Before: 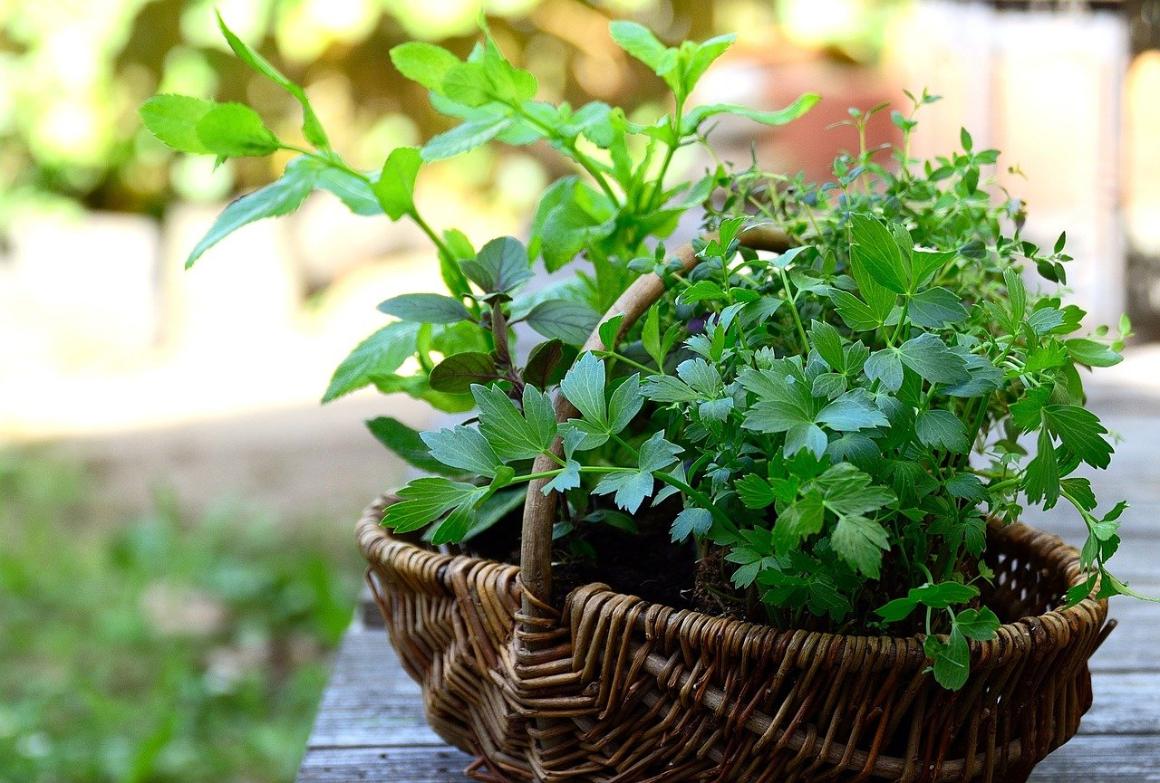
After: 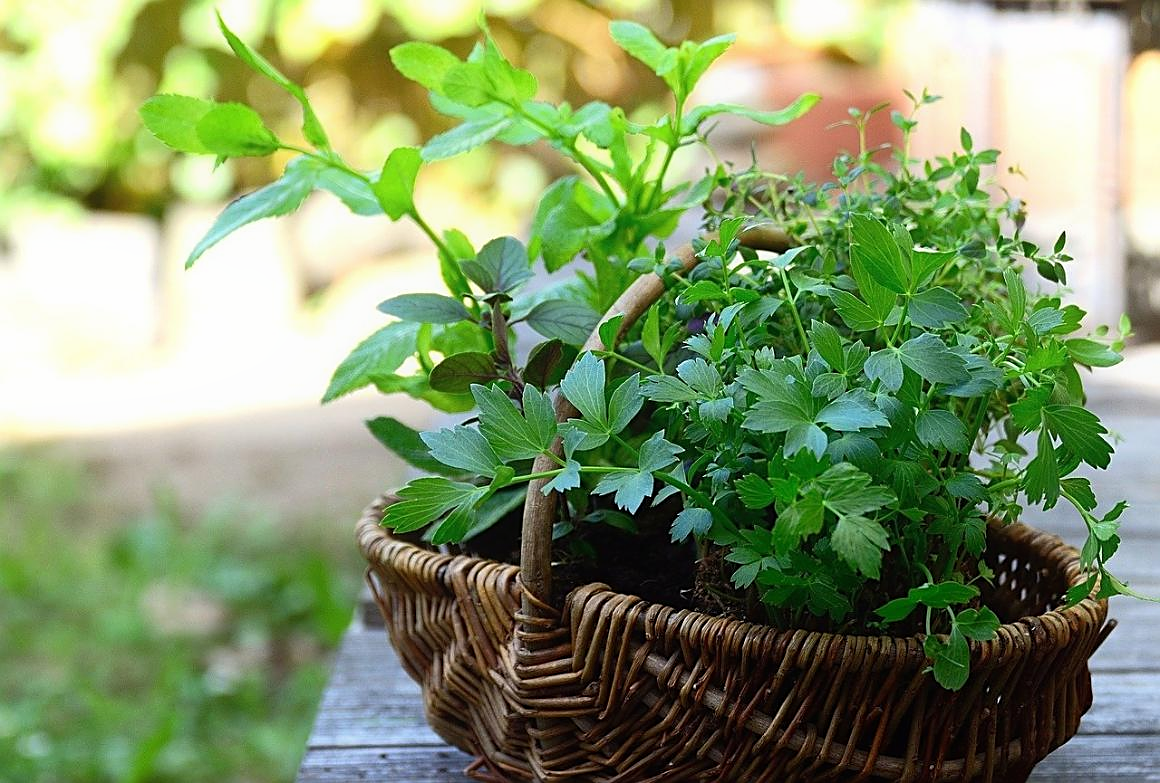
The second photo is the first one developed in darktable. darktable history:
contrast equalizer: octaves 7, y [[0.6 ×6], [0.55 ×6], [0 ×6], [0 ×6], [0 ×6]], mix -0.2
sharpen: on, module defaults
